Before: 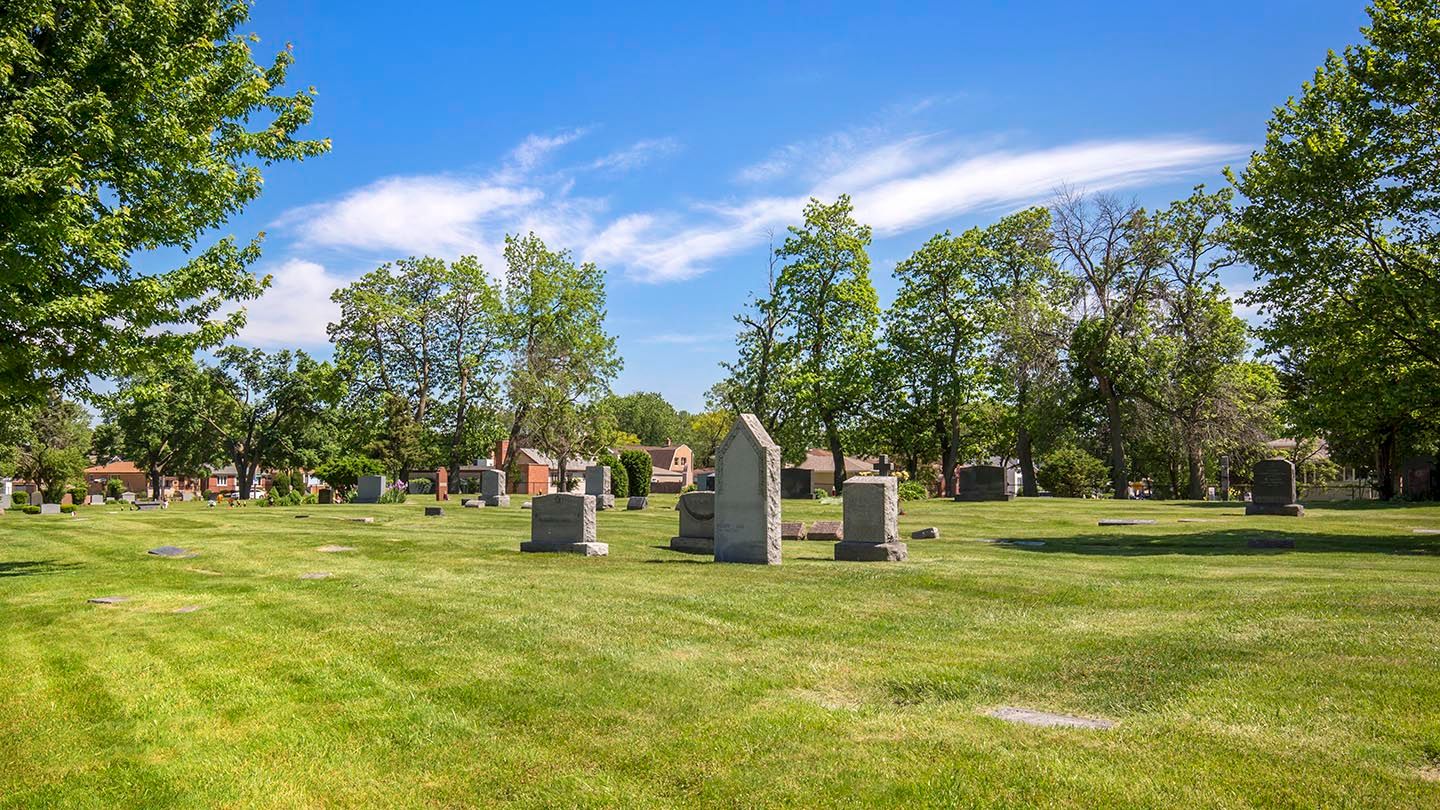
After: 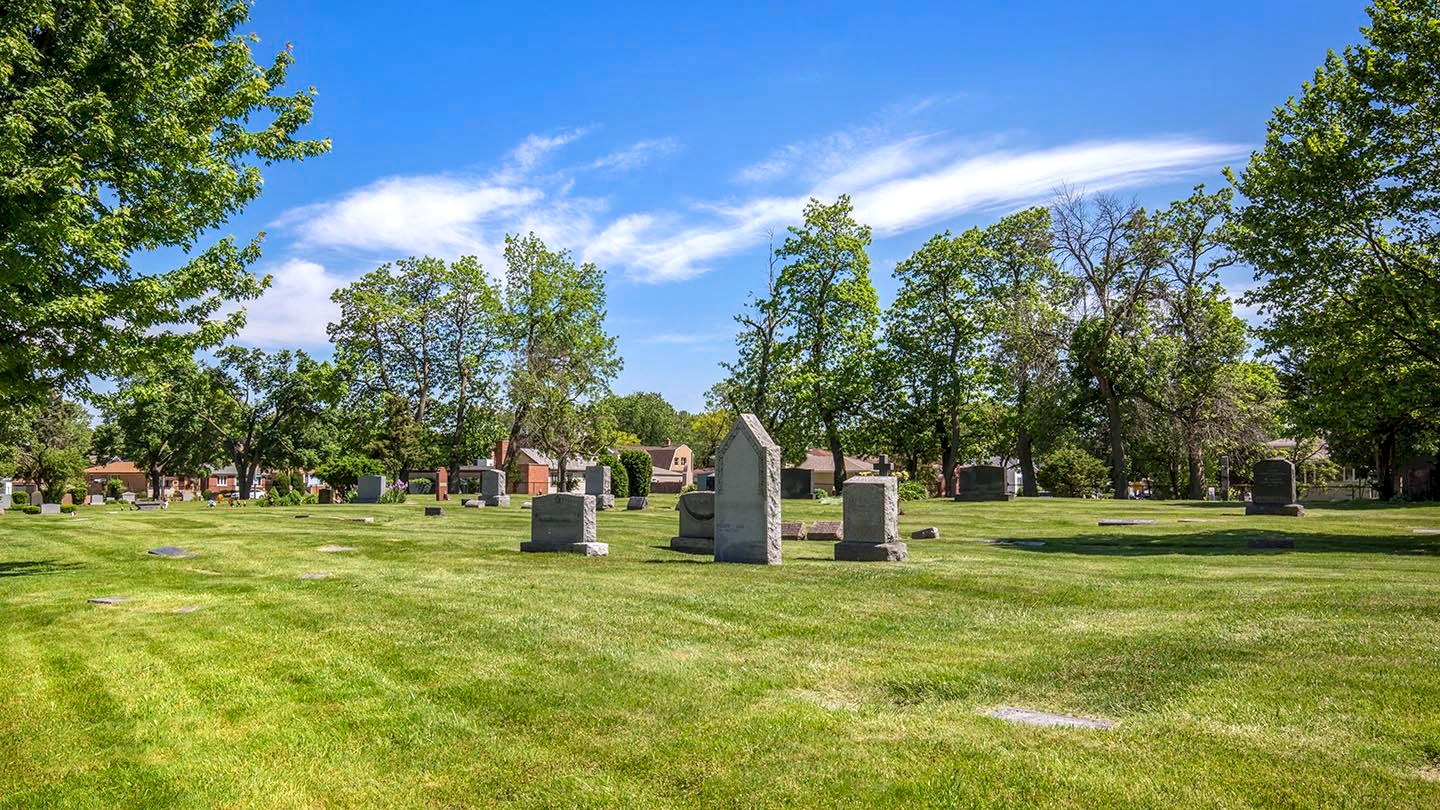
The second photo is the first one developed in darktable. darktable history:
white balance: red 0.976, blue 1.04
local contrast: on, module defaults
